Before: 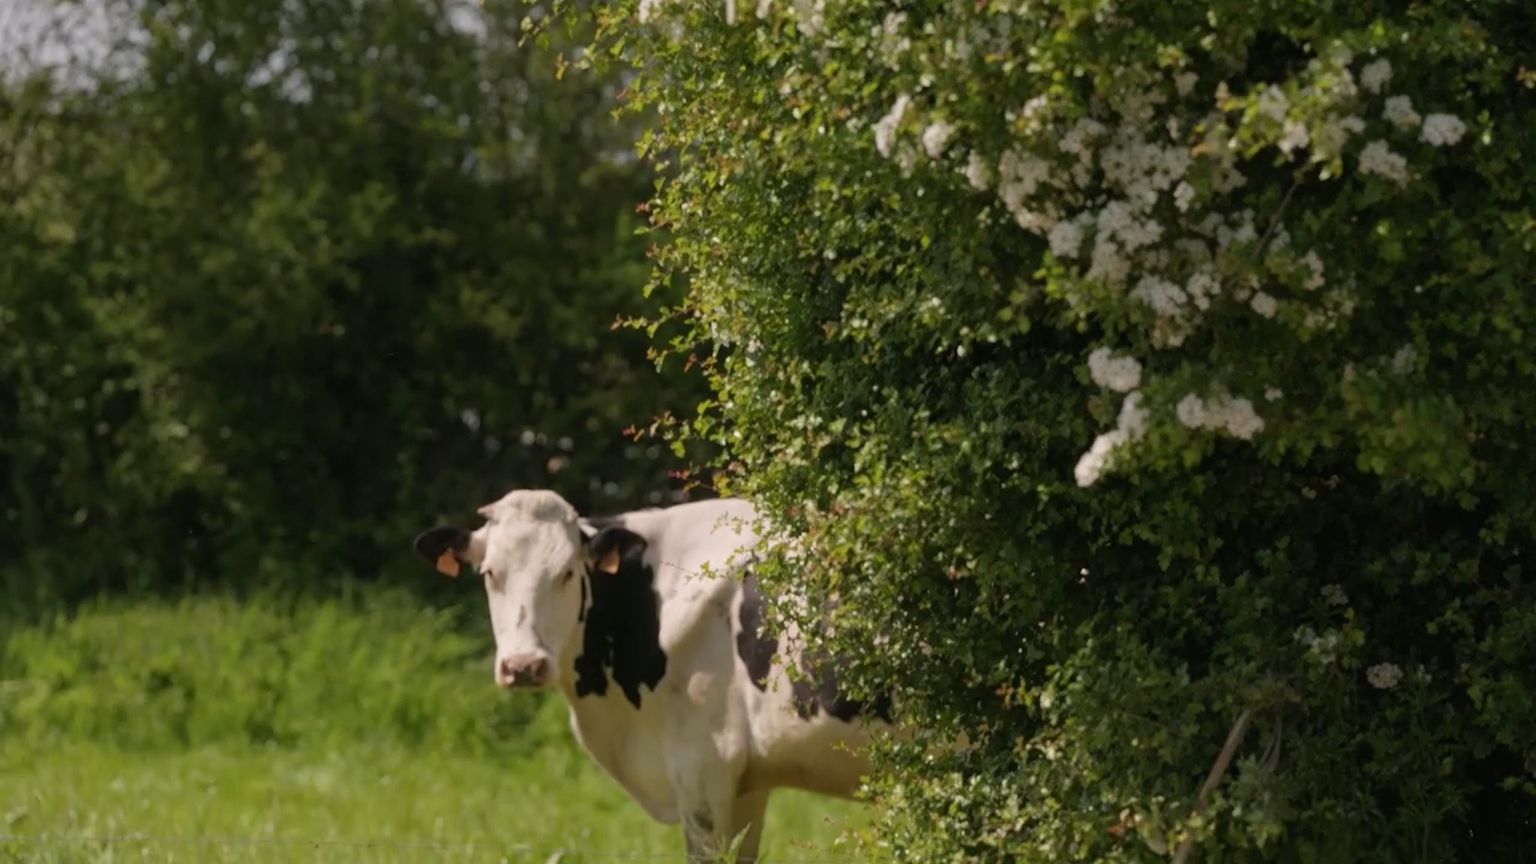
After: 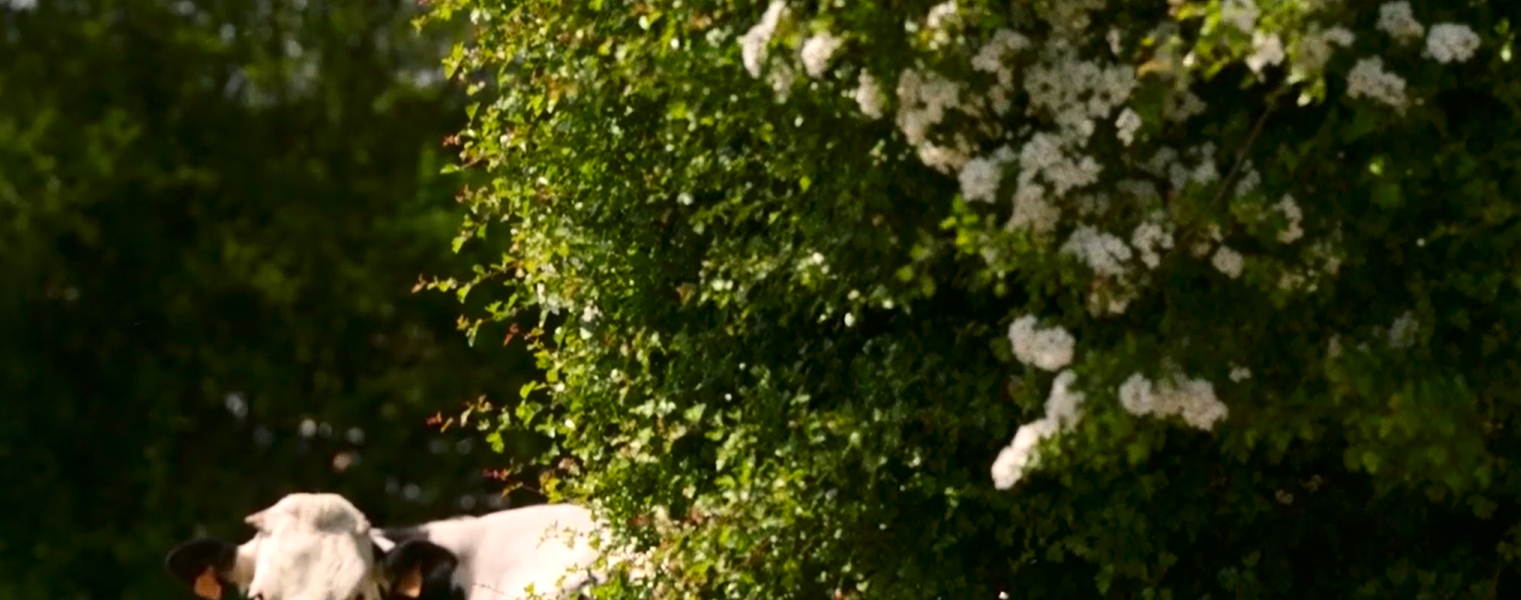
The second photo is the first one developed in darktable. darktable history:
crop: left 18.357%, top 11.068%, right 2.378%, bottom 33.37%
exposure: black level correction 0, exposure 0.593 EV, compensate highlight preservation false
contrast brightness saturation: contrast 0.188, brightness -0.113, saturation 0.206
